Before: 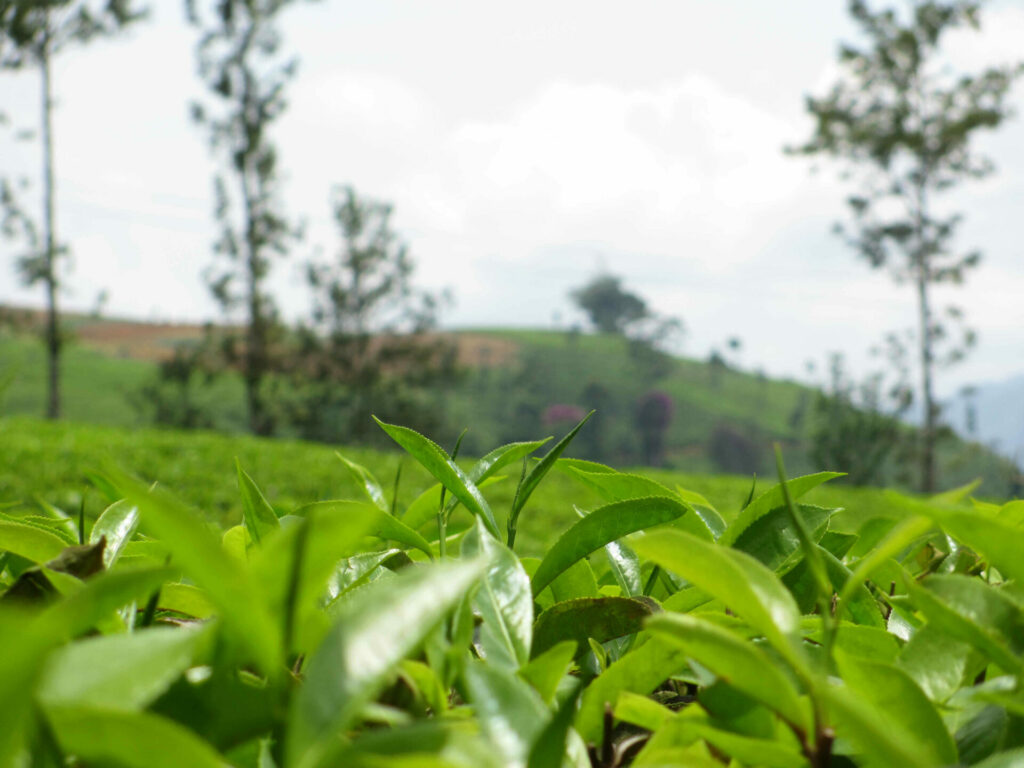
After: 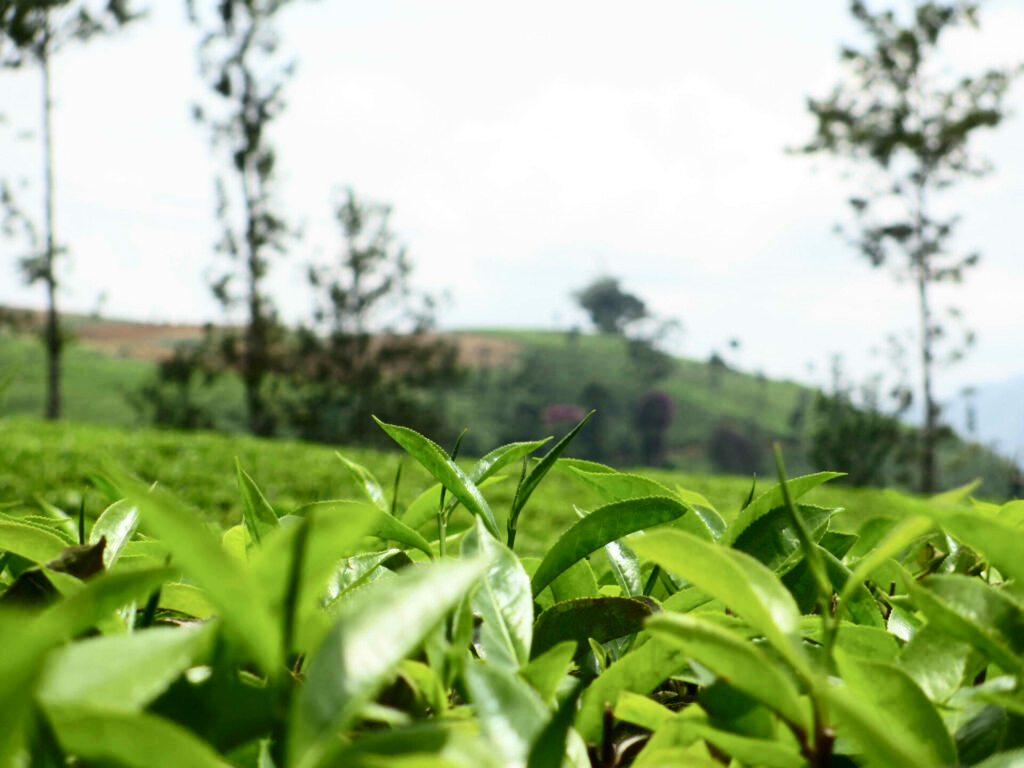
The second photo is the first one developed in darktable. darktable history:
contrast brightness saturation: contrast 0.29
